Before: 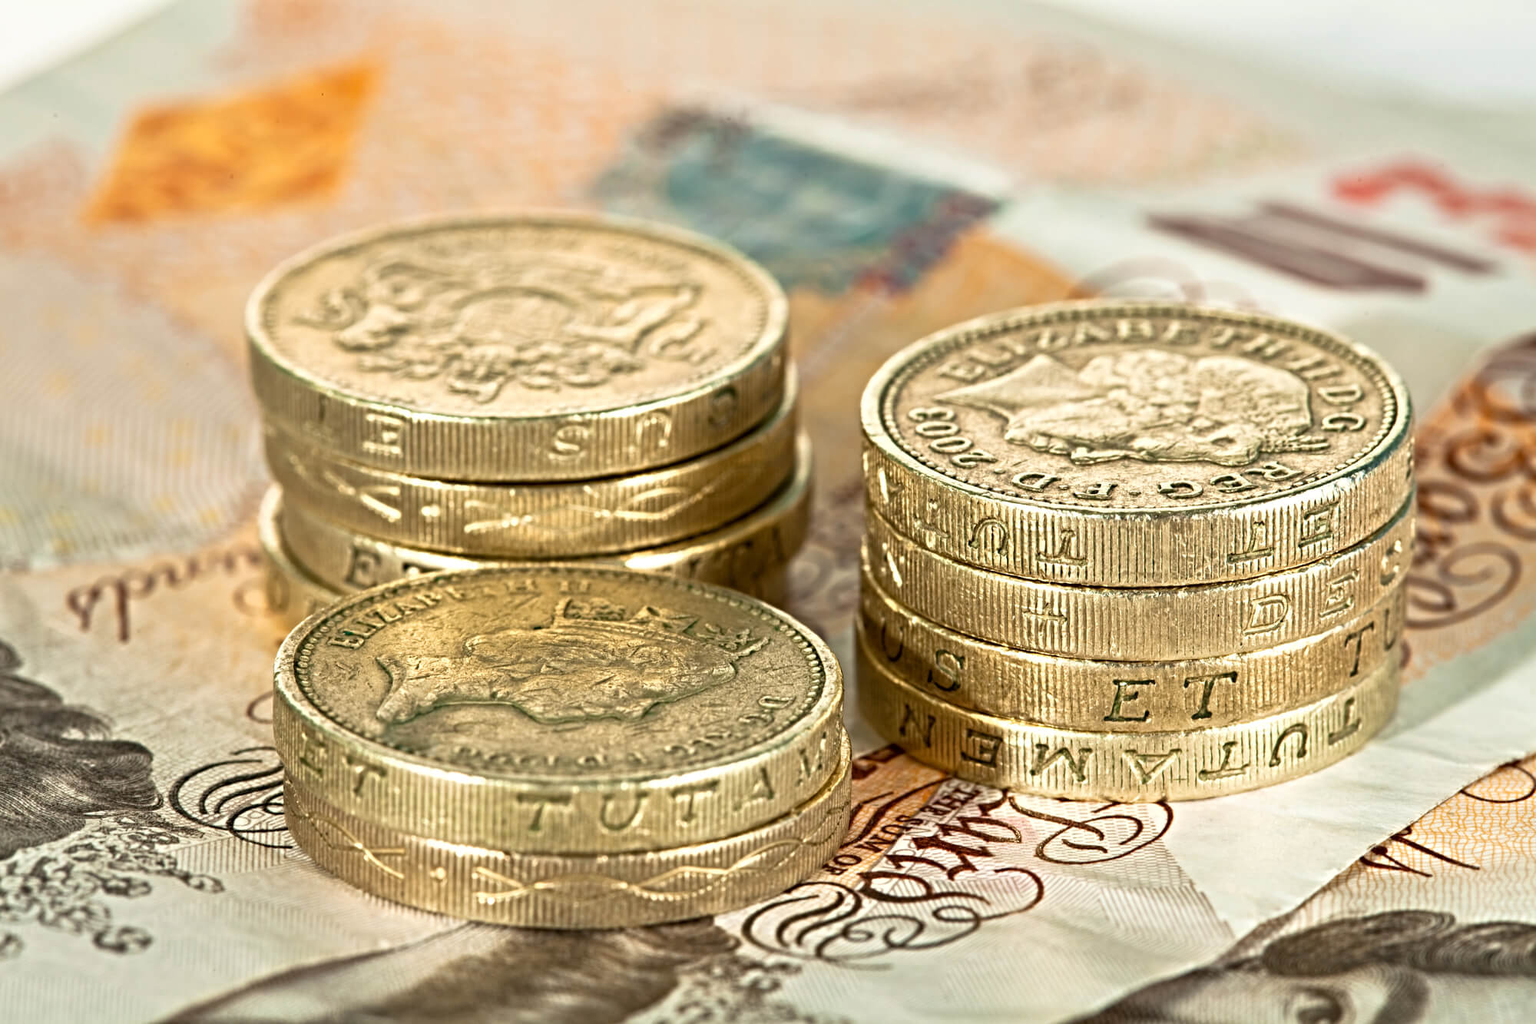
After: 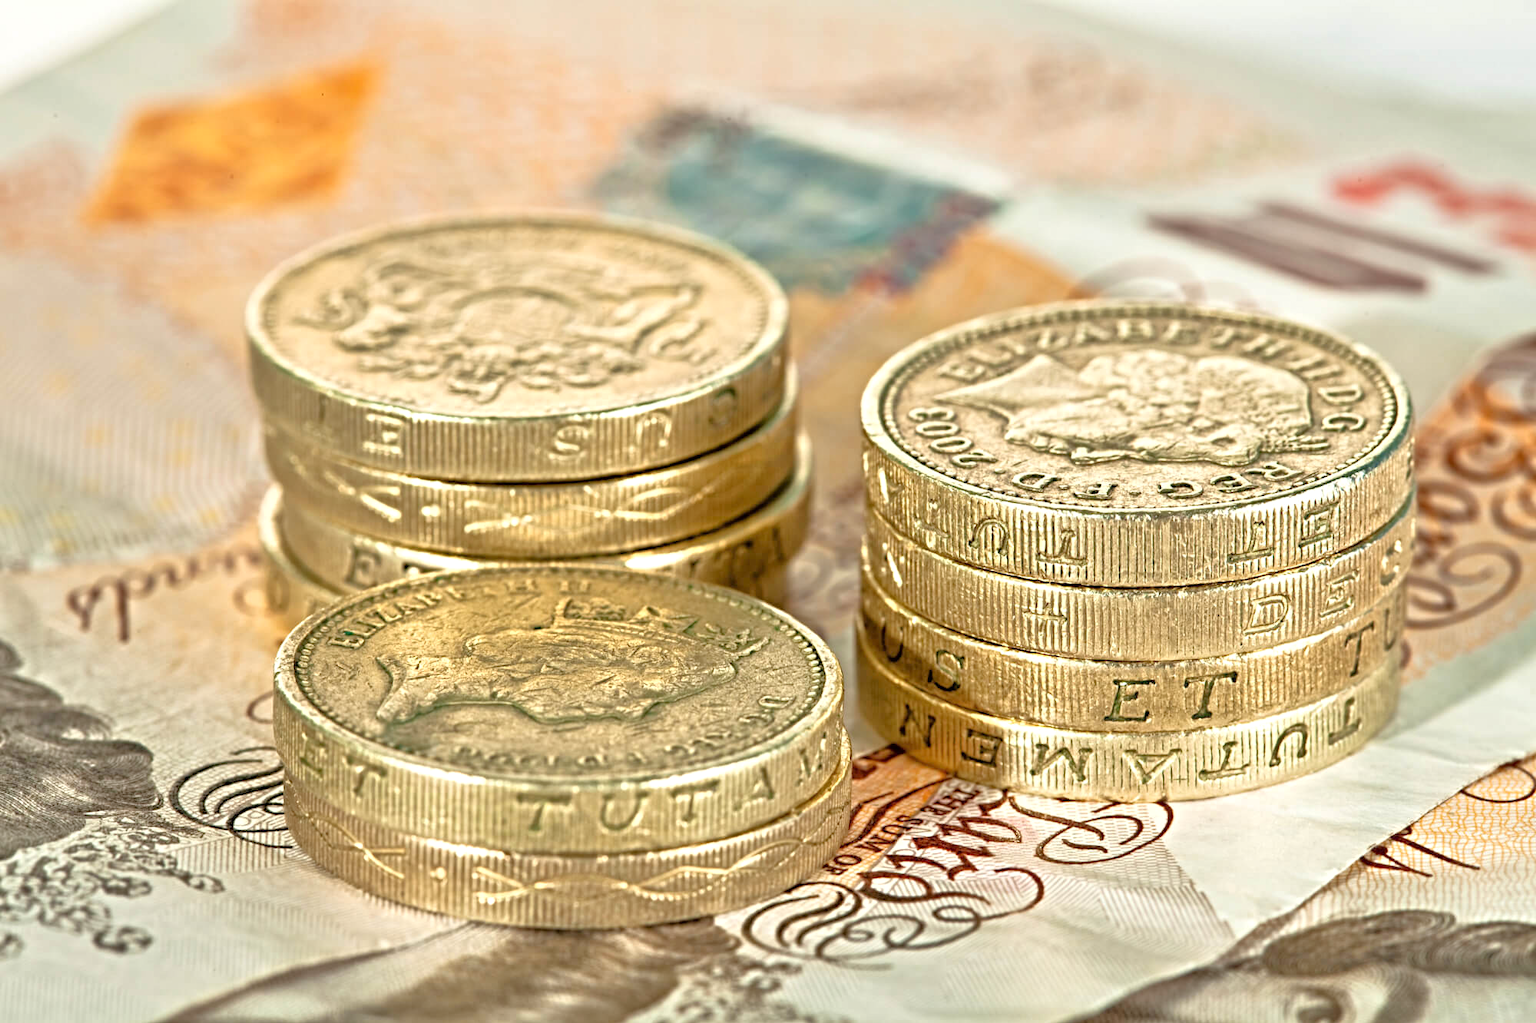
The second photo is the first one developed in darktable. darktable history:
tone equalizer: -7 EV 0.15 EV, -6 EV 0.6 EV, -5 EV 1.15 EV, -4 EV 1.33 EV, -3 EV 1.15 EV, -2 EV 0.6 EV, -1 EV 0.15 EV, mask exposure compensation -0.5 EV
shadows and highlights: shadows 12, white point adjustment 1.2, highlights -0.36, soften with gaussian
